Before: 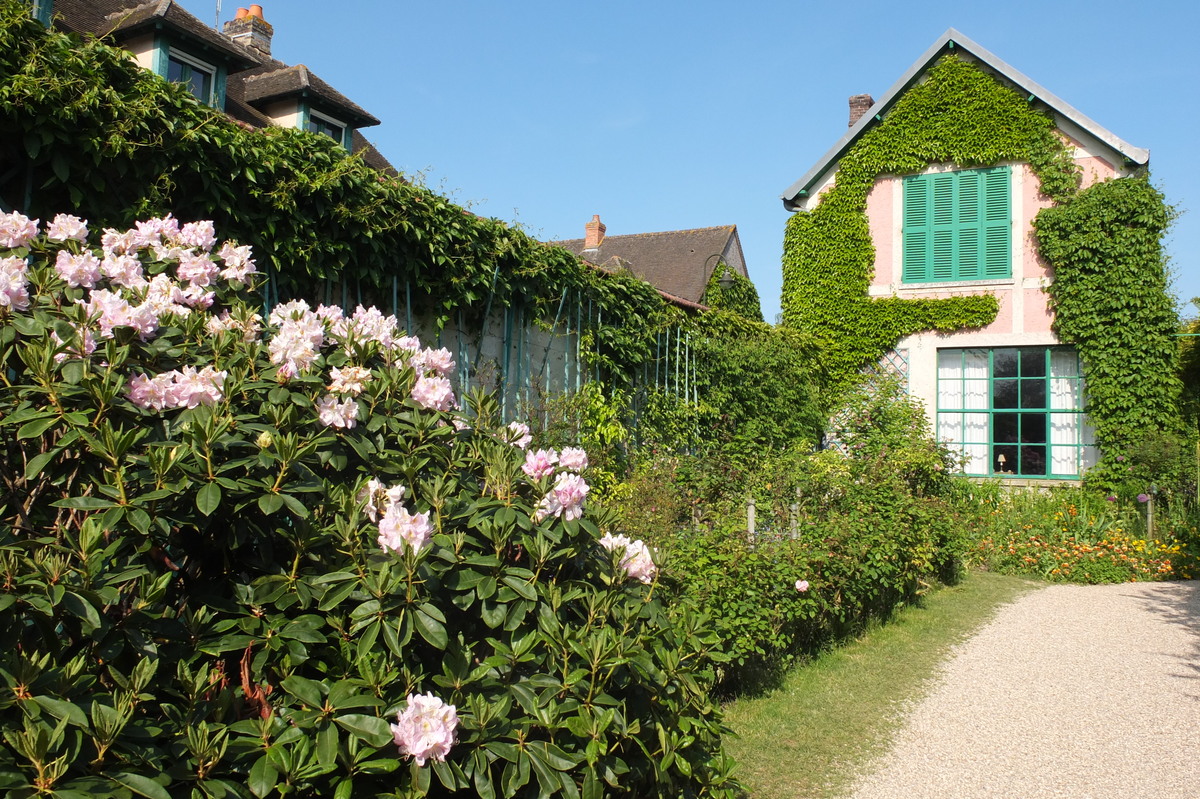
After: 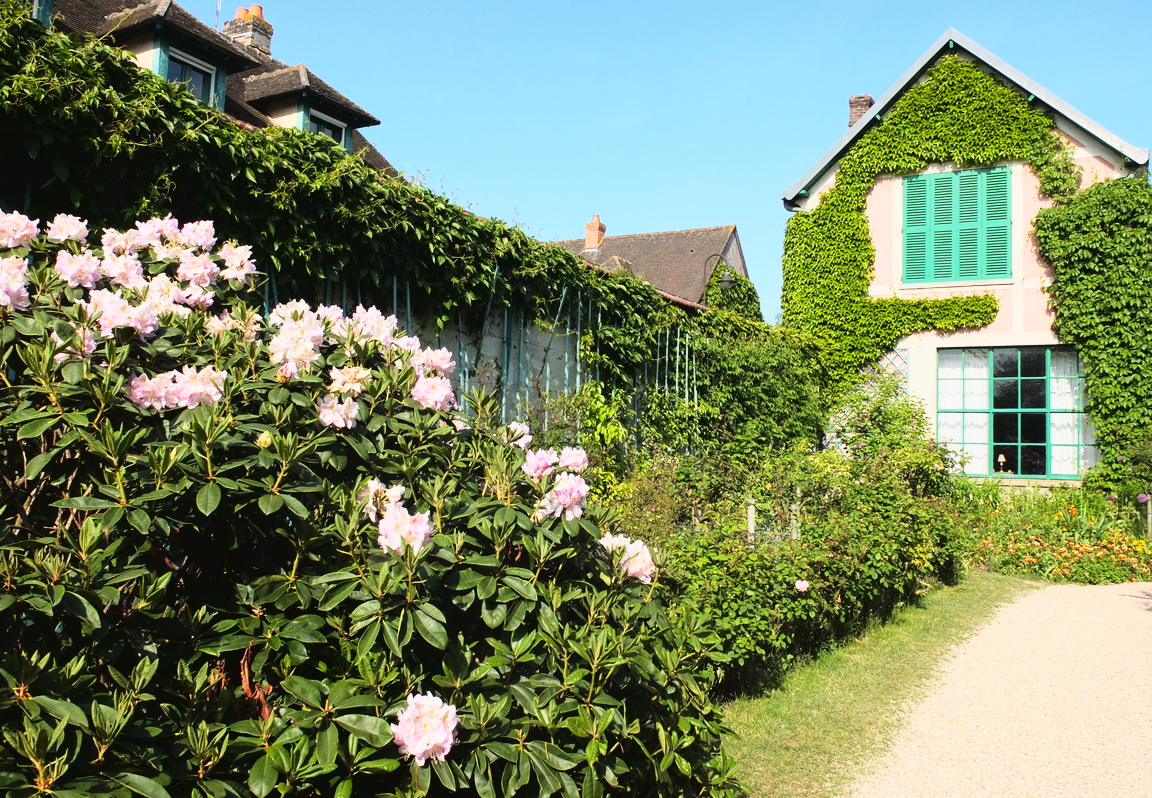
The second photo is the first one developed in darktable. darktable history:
tone curve: curves: ch0 [(0.003, 0.032) (0.037, 0.037) (0.149, 0.117) (0.297, 0.318) (0.41, 0.48) (0.541, 0.649) (0.722, 0.857) (0.875, 0.946) (1, 0.98)]; ch1 [(0, 0) (0.305, 0.325) (0.453, 0.437) (0.482, 0.474) (0.501, 0.498) (0.506, 0.503) (0.559, 0.576) (0.6, 0.635) (0.656, 0.707) (1, 1)]; ch2 [(0, 0) (0.323, 0.277) (0.408, 0.399) (0.45, 0.48) (0.499, 0.502) (0.515, 0.532) (0.573, 0.602) (0.653, 0.675) (0.75, 0.756) (1, 1)], color space Lab, linked channels, preserve colors none
crop: right 3.986%, bottom 0.023%
